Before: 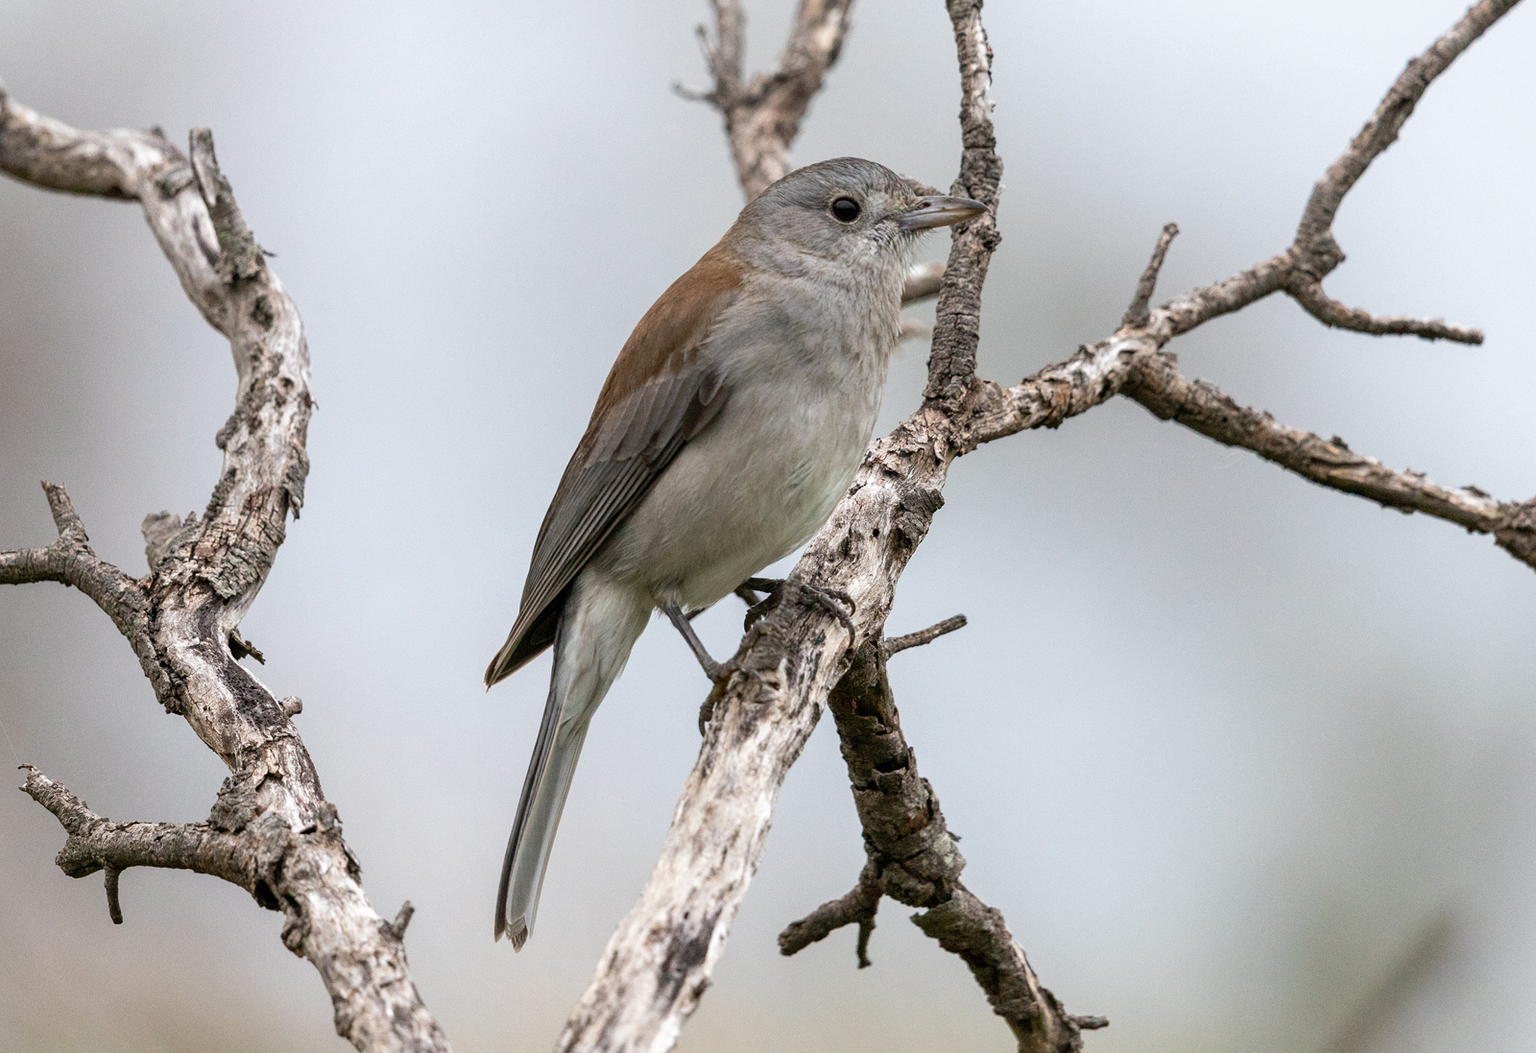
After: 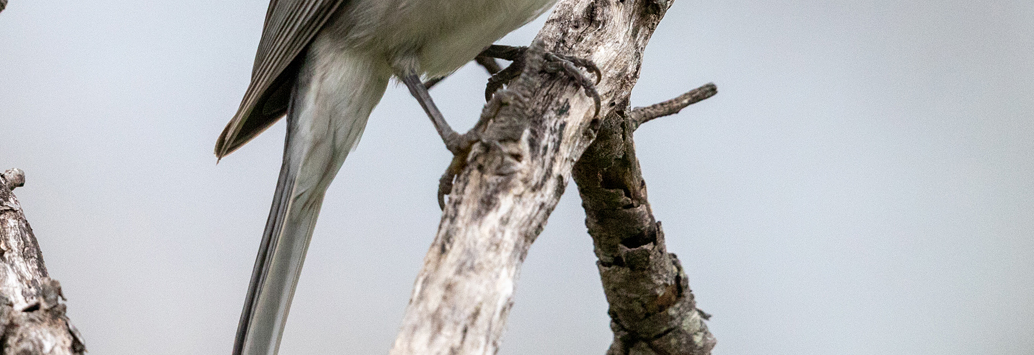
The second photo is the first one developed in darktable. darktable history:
crop: left 18.145%, top 50.775%, right 17.205%, bottom 16.808%
